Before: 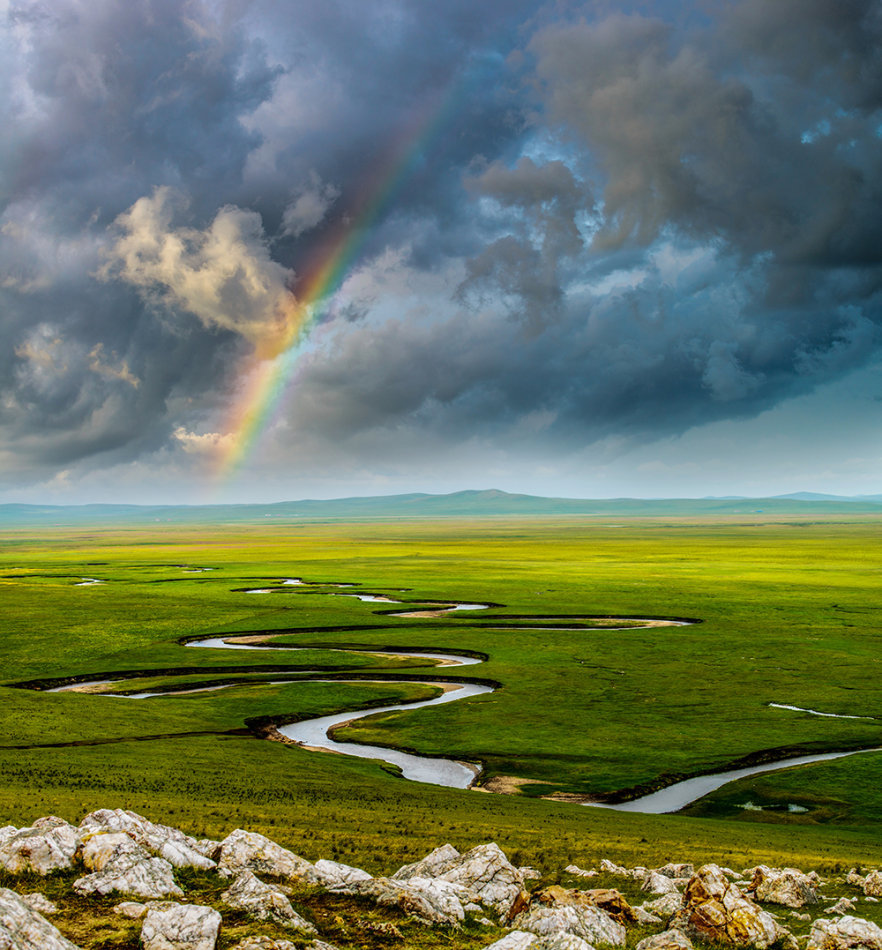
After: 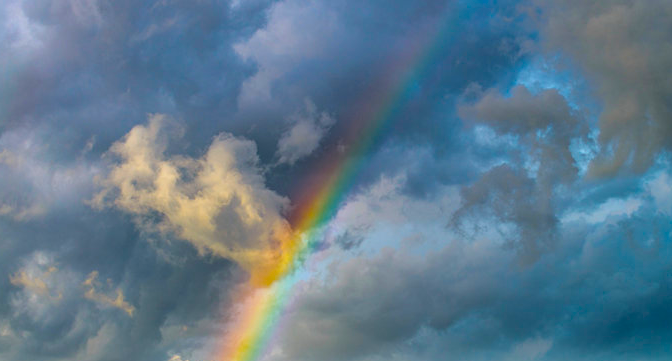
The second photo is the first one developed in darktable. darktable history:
crop: left 0.579%, top 7.627%, right 23.167%, bottom 54.275%
color balance rgb: linear chroma grading › global chroma 15%, perceptual saturation grading › global saturation 30%
